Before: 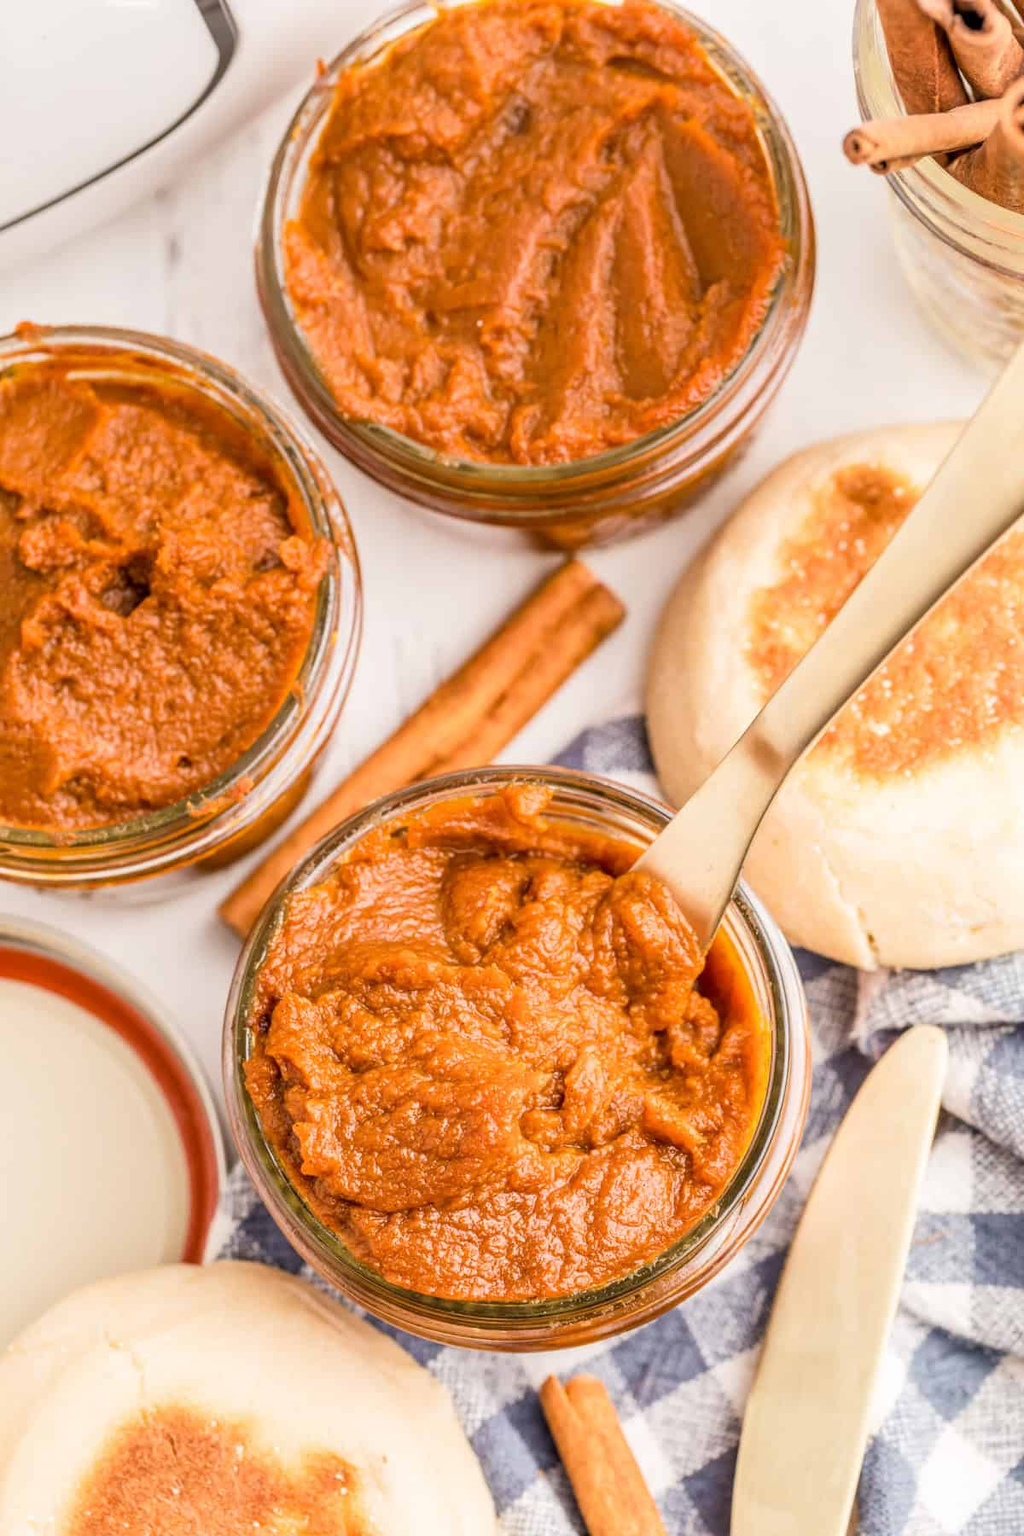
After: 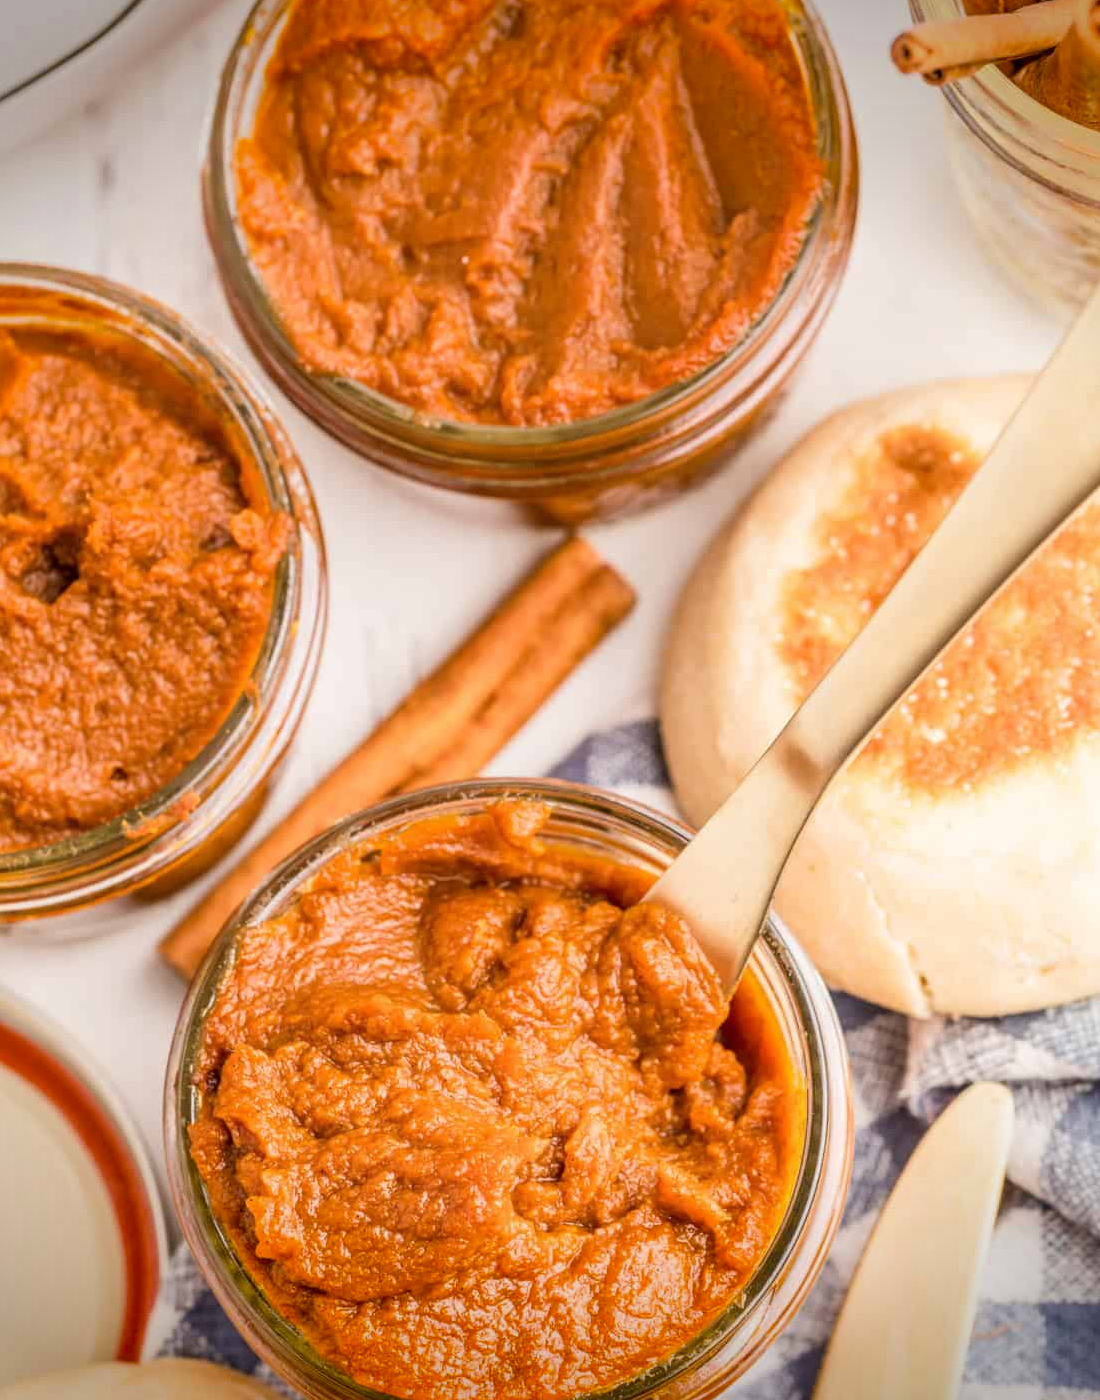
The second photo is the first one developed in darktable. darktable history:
crop: left 8.155%, top 6.611%, bottom 15.385%
vignetting: fall-off start 88.53%, fall-off radius 44.2%, saturation 0.376, width/height ratio 1.161
